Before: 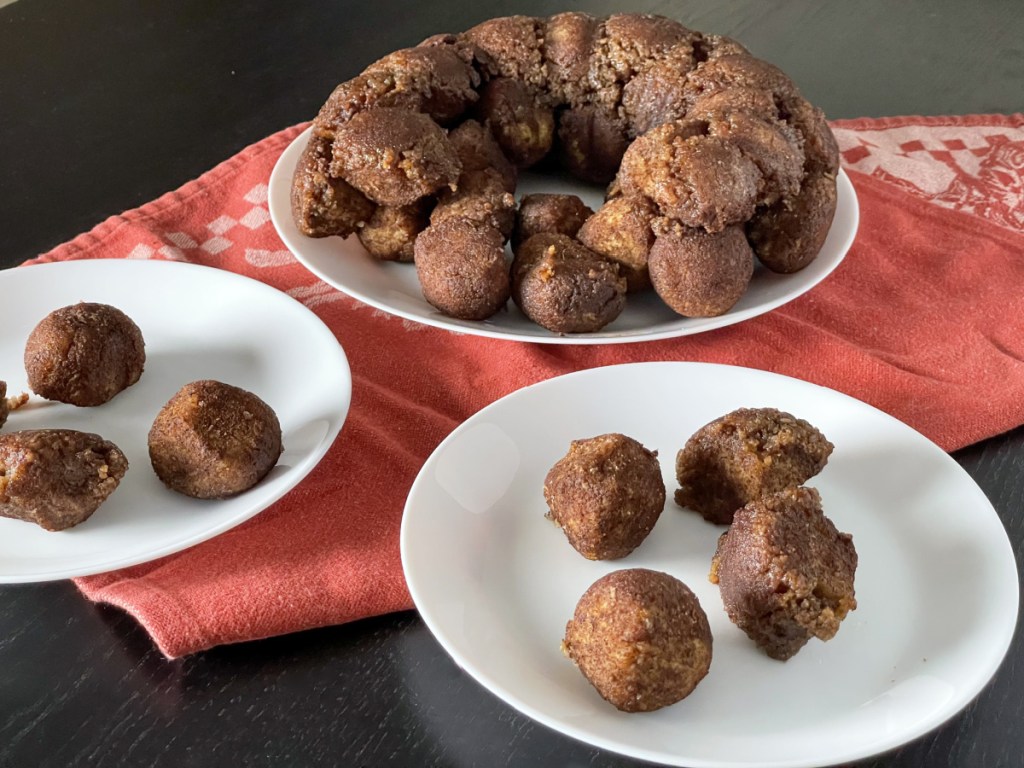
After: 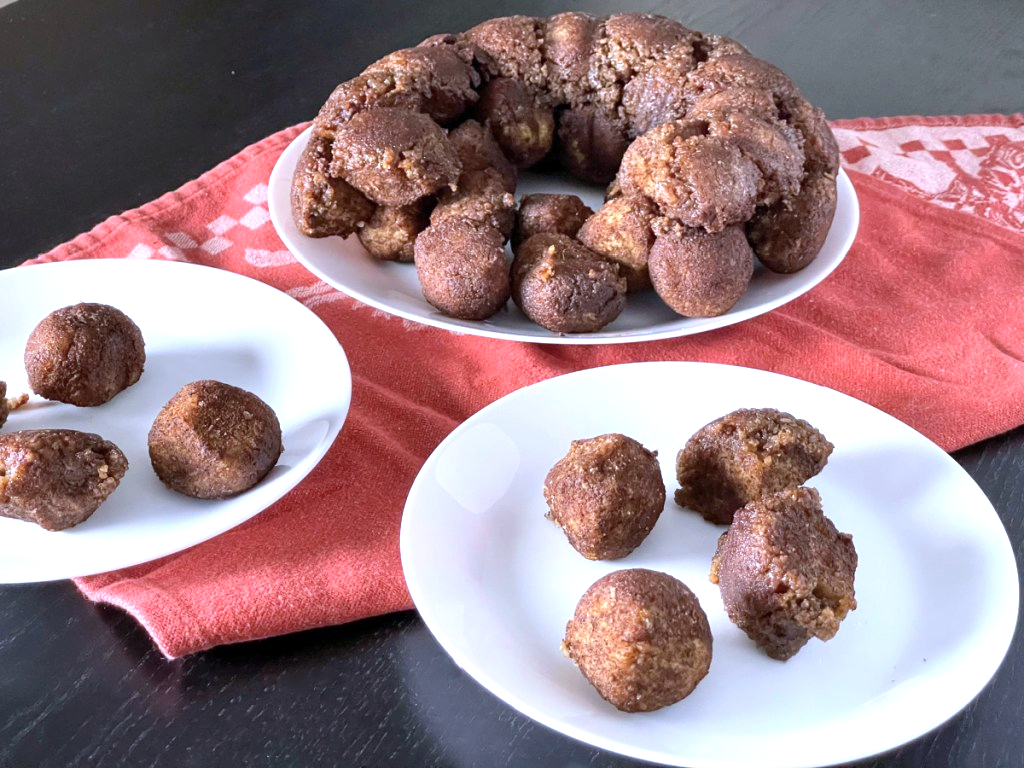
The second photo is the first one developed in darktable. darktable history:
exposure: exposure 0.6 EV, compensate highlight preservation false
color calibration: illuminant as shot in camera, x 0.377, y 0.392, temperature 4169.3 K, saturation algorithm version 1 (2020)
